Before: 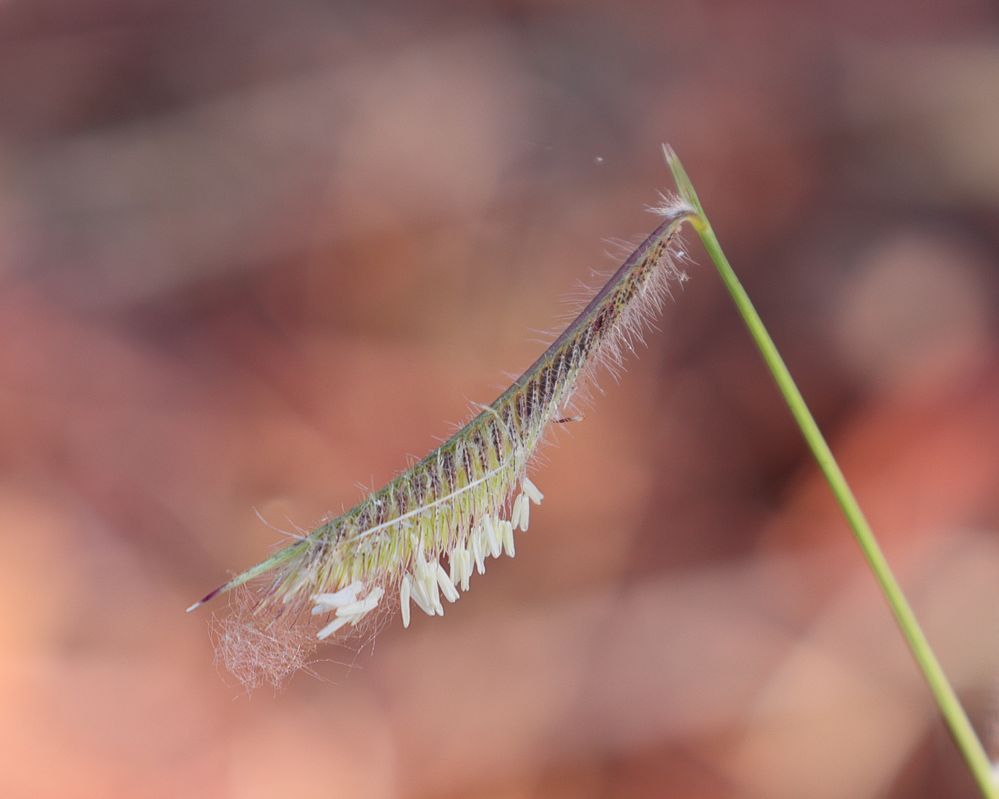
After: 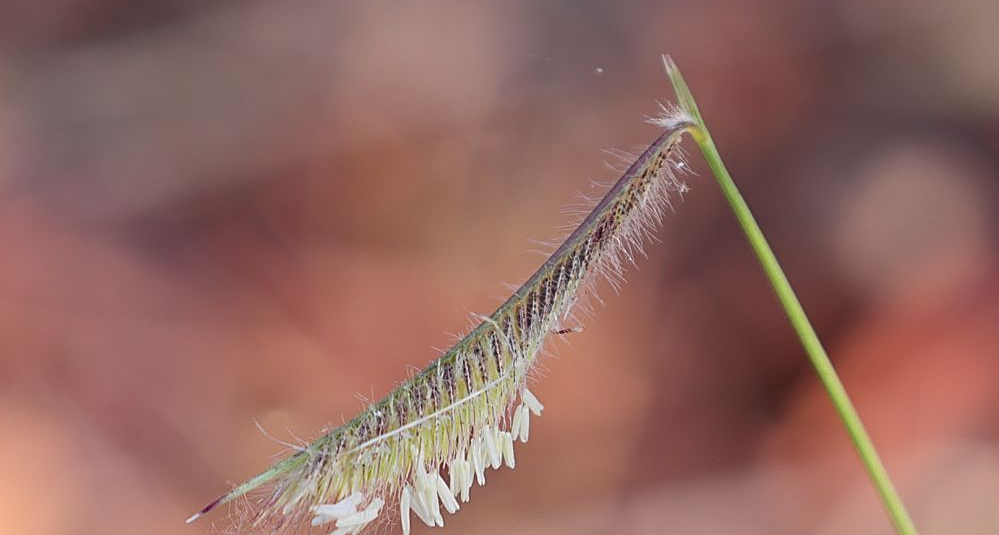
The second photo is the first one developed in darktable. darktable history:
sharpen: on, module defaults
crop: top 11.157%, bottom 21.818%
